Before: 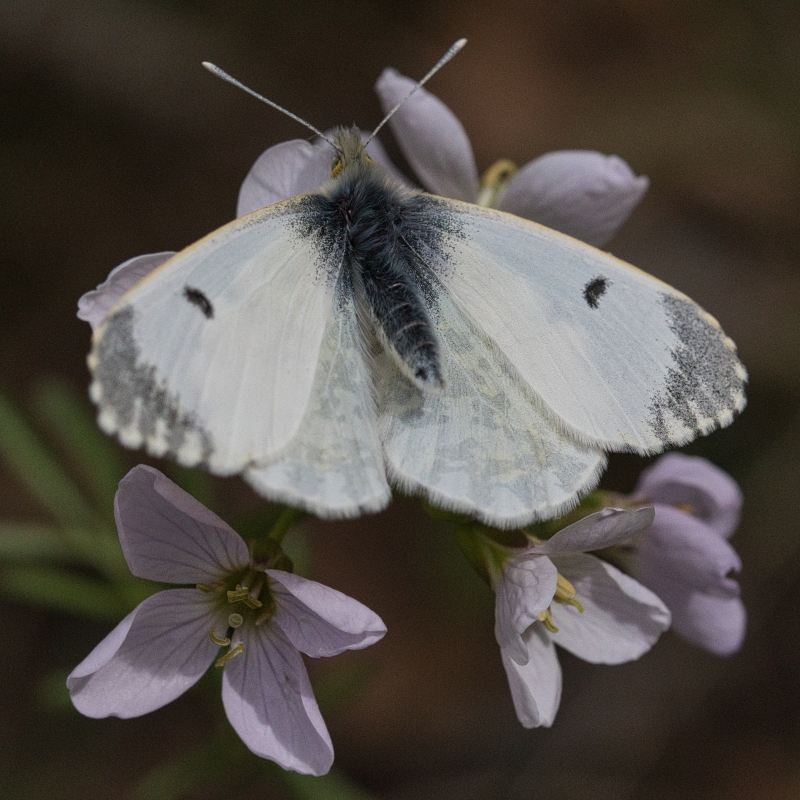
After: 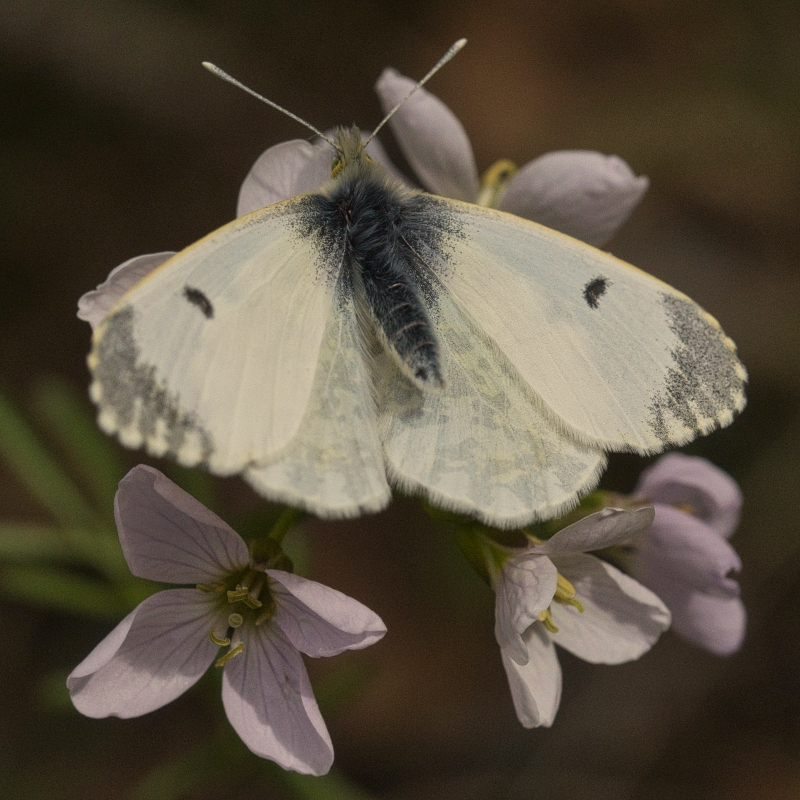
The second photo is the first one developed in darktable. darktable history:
color correction: highlights a* 1.39, highlights b* 17.83
haze removal: strength -0.05
